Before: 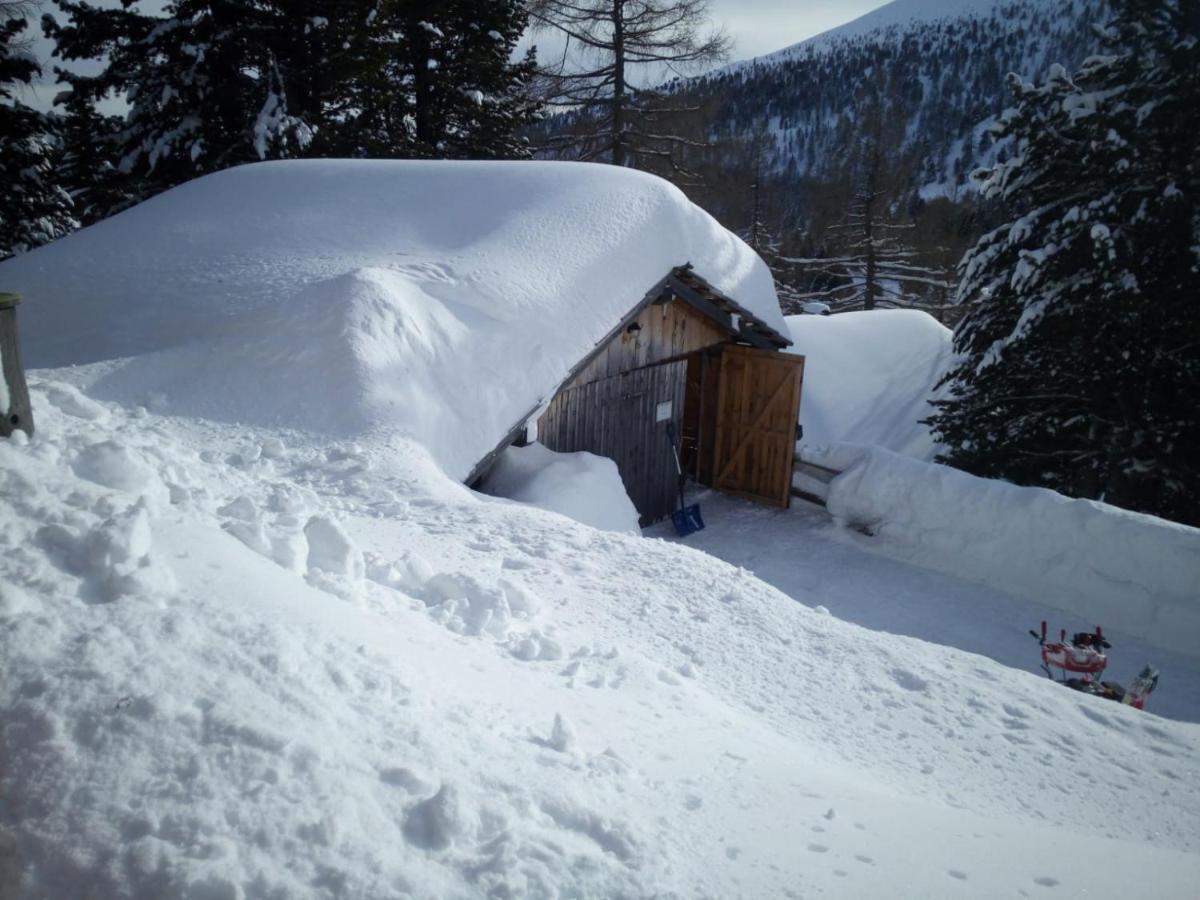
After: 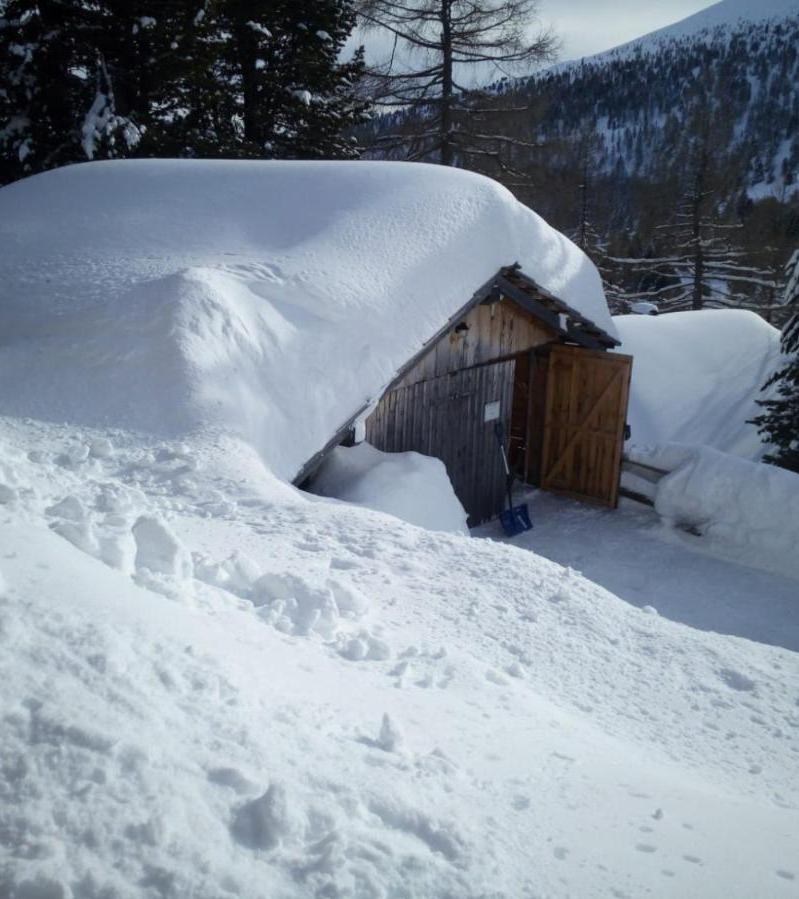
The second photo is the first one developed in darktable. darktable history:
crop and rotate: left 14.361%, right 18.98%
